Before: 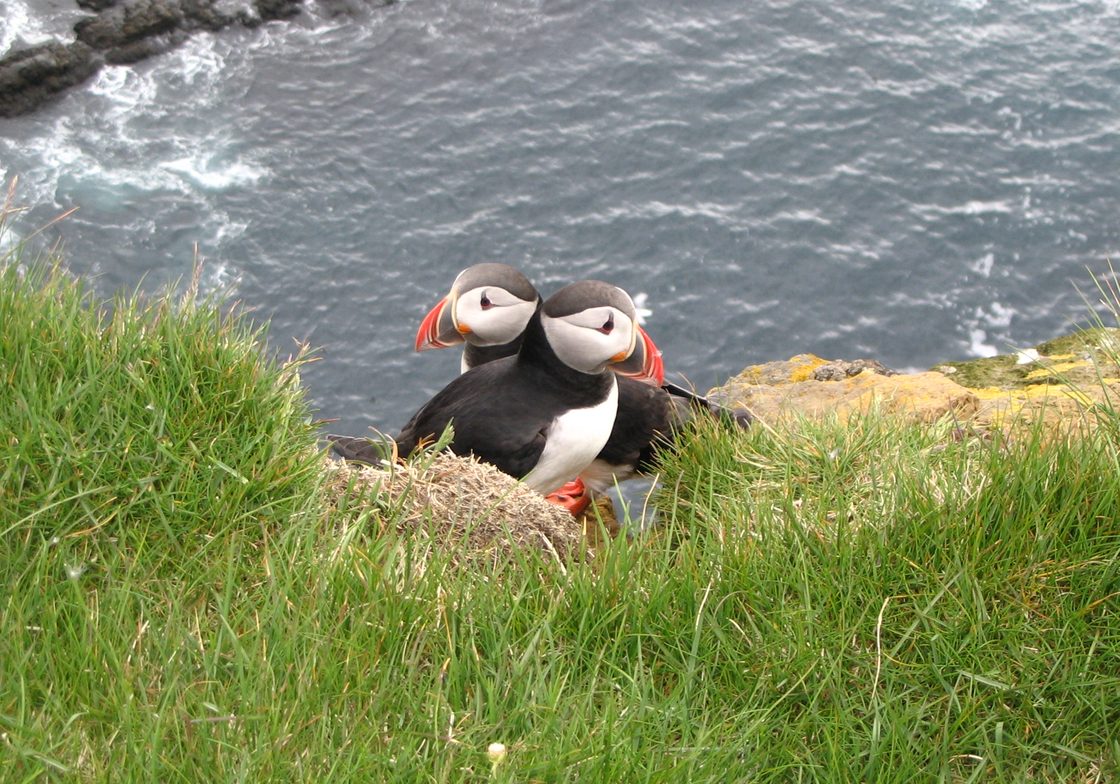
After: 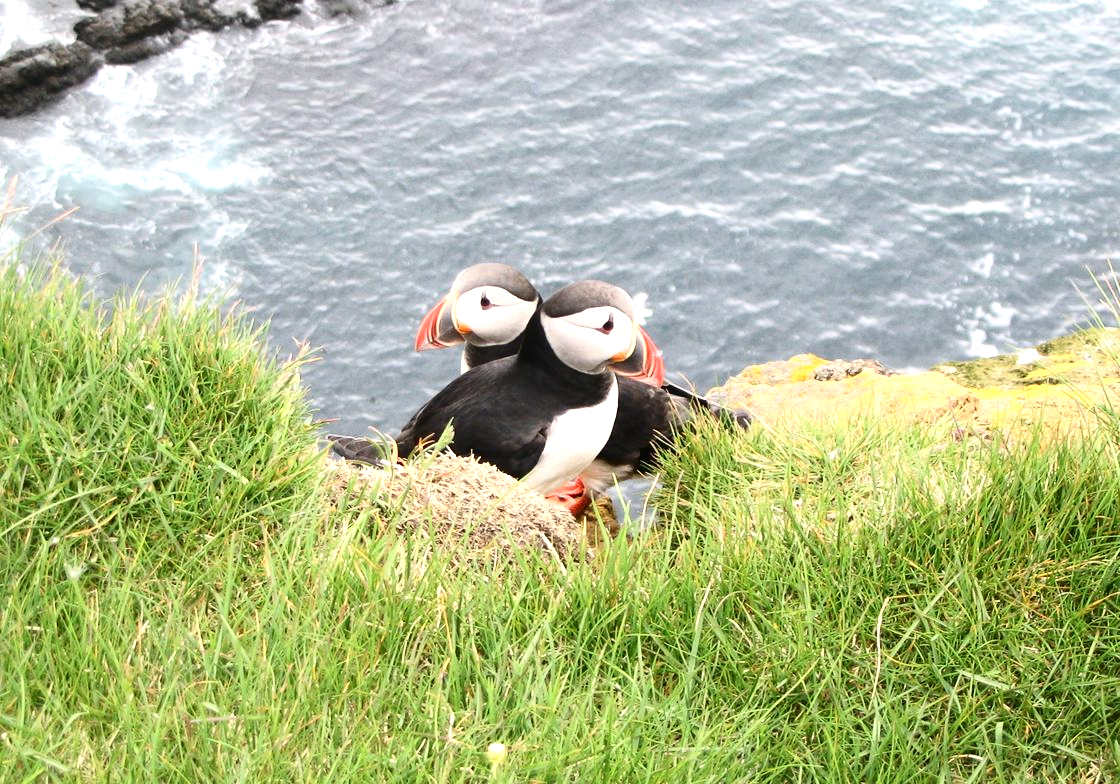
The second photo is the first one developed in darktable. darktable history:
exposure: black level correction 0, exposure 0.7 EV, compensate exposure bias true, compensate highlight preservation false
contrast brightness saturation: contrast 0.28
